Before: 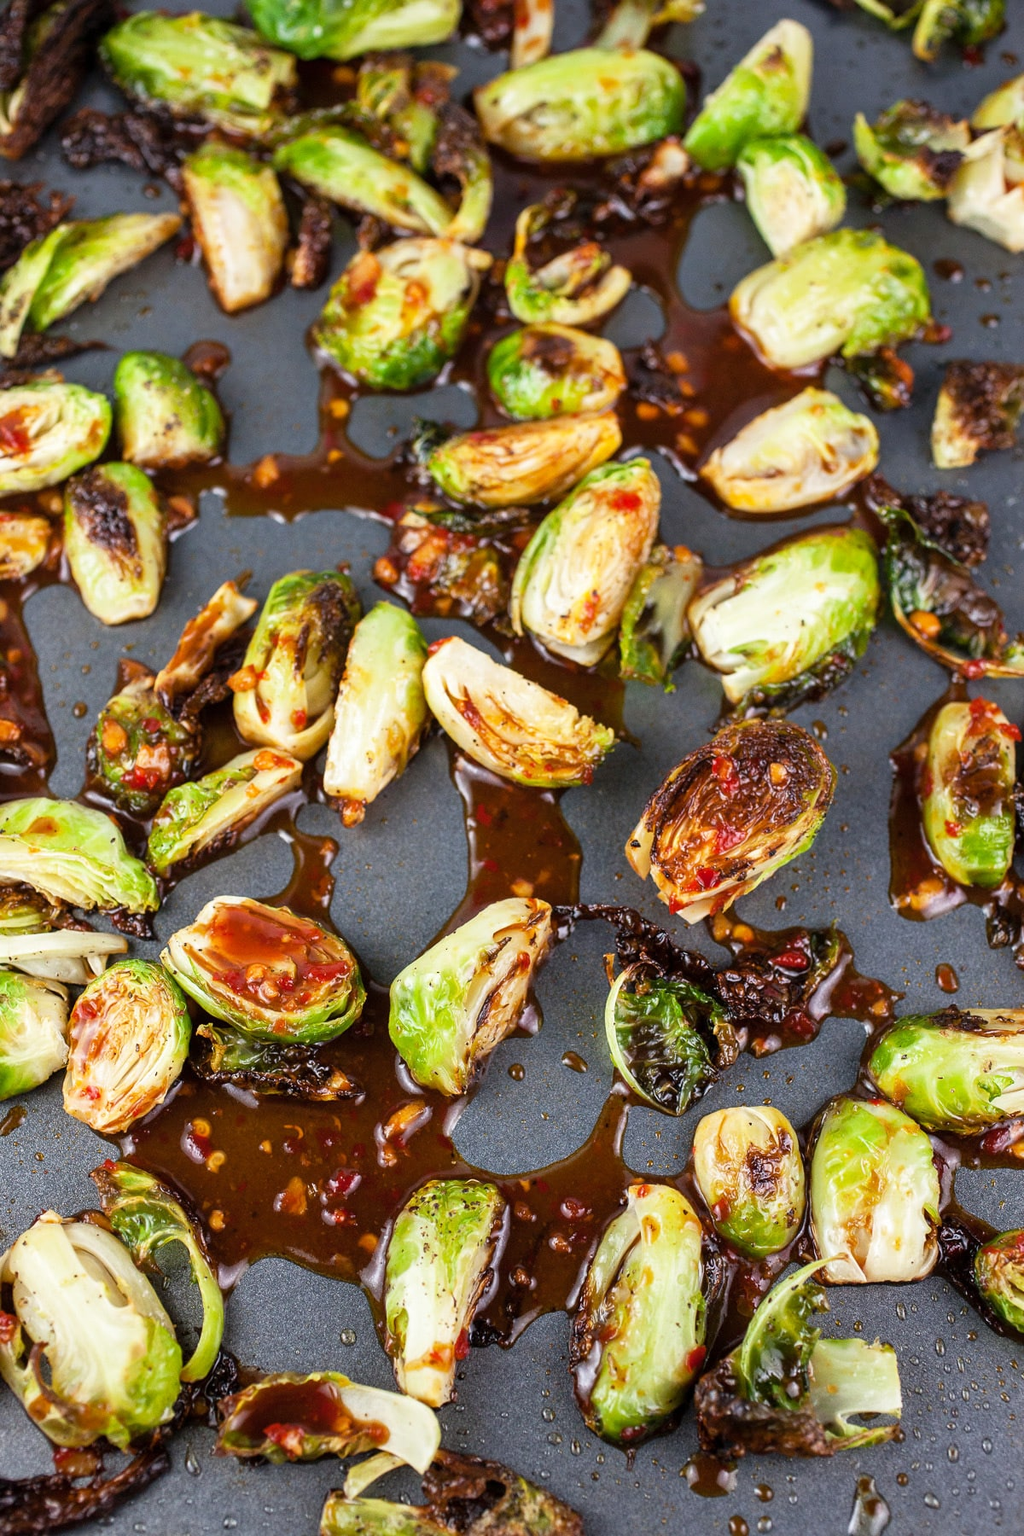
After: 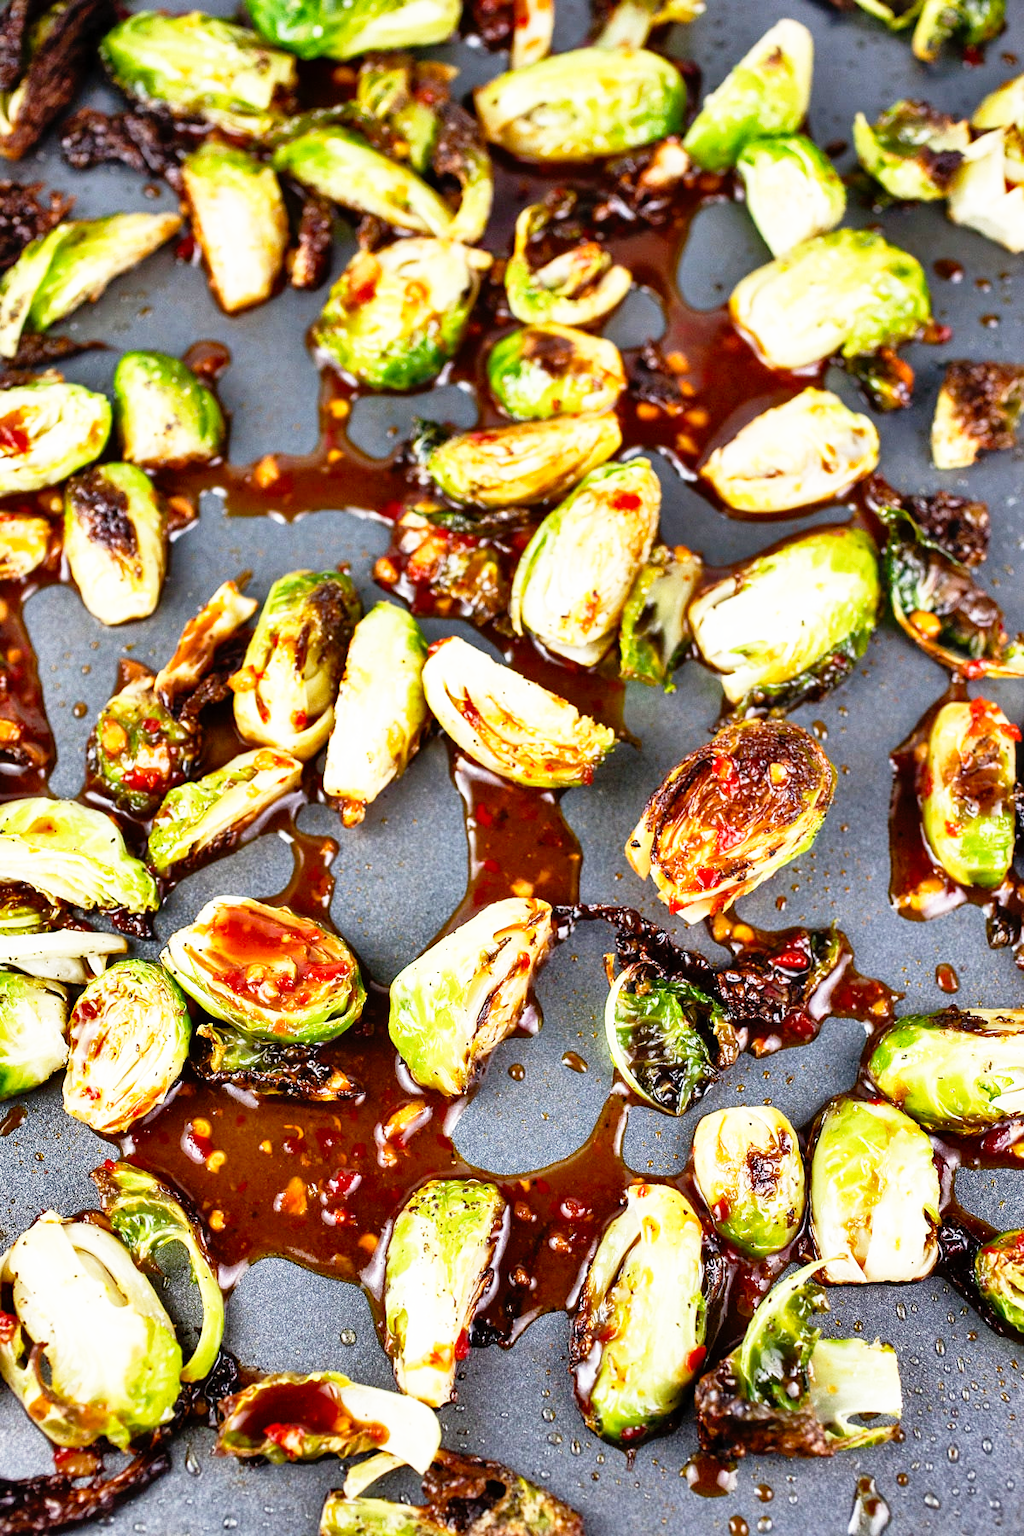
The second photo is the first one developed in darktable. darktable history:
shadows and highlights: shadows 24.5, highlights -78.15, soften with gaussian
base curve: curves: ch0 [(0, 0) (0.012, 0.01) (0.073, 0.168) (0.31, 0.711) (0.645, 0.957) (1, 1)], preserve colors none
